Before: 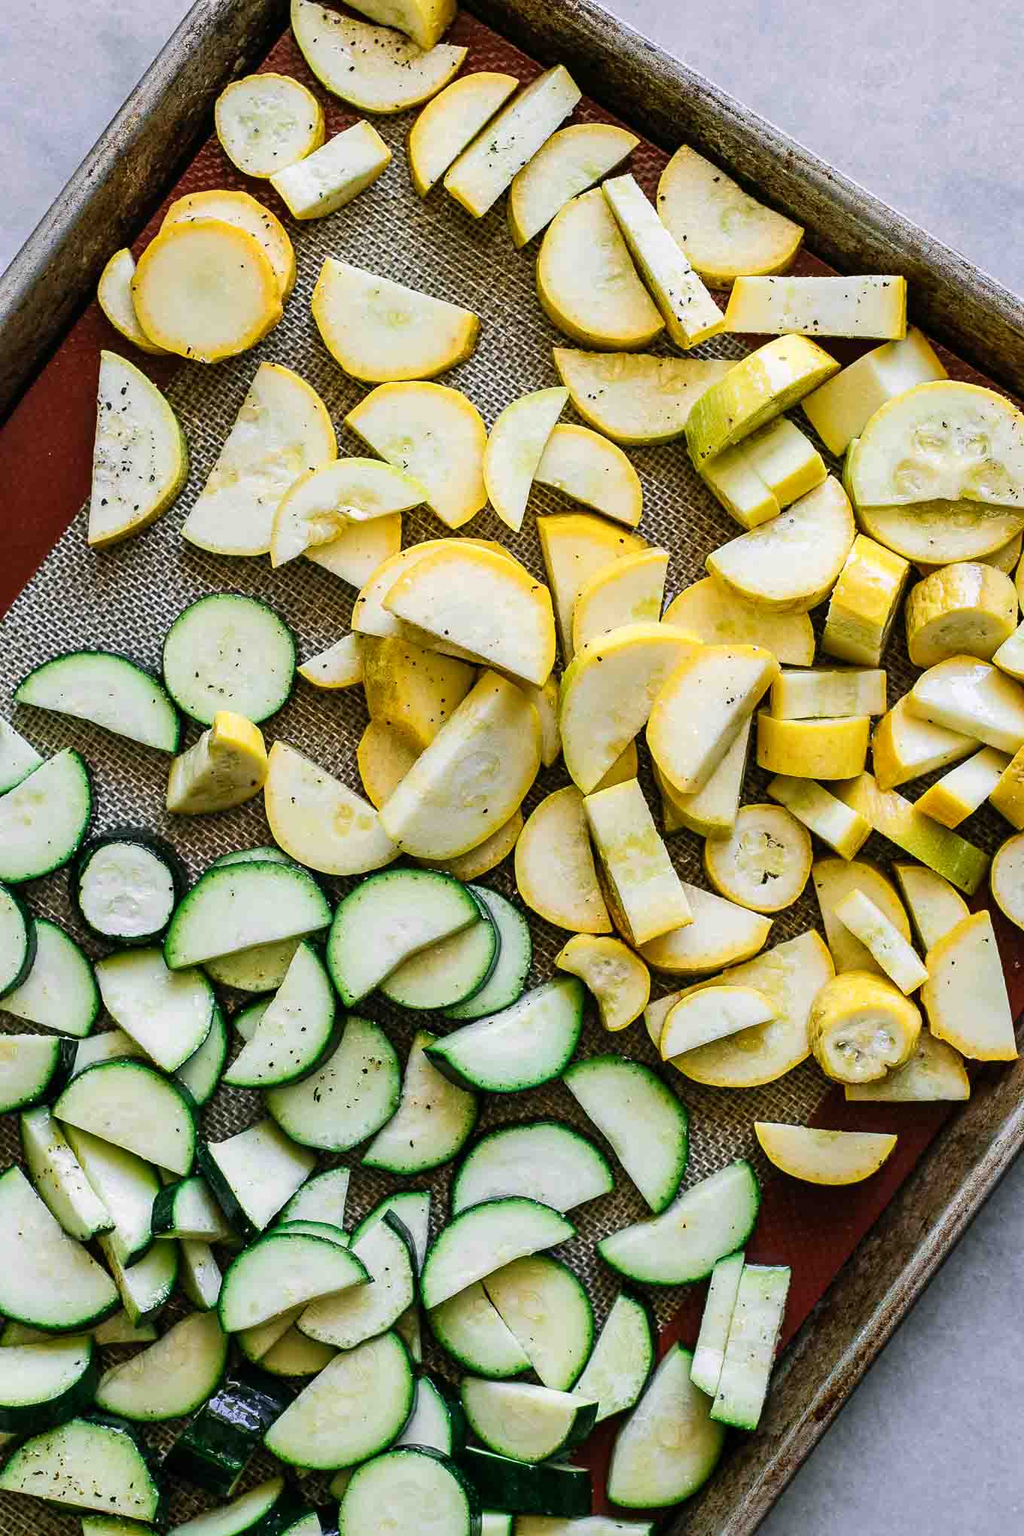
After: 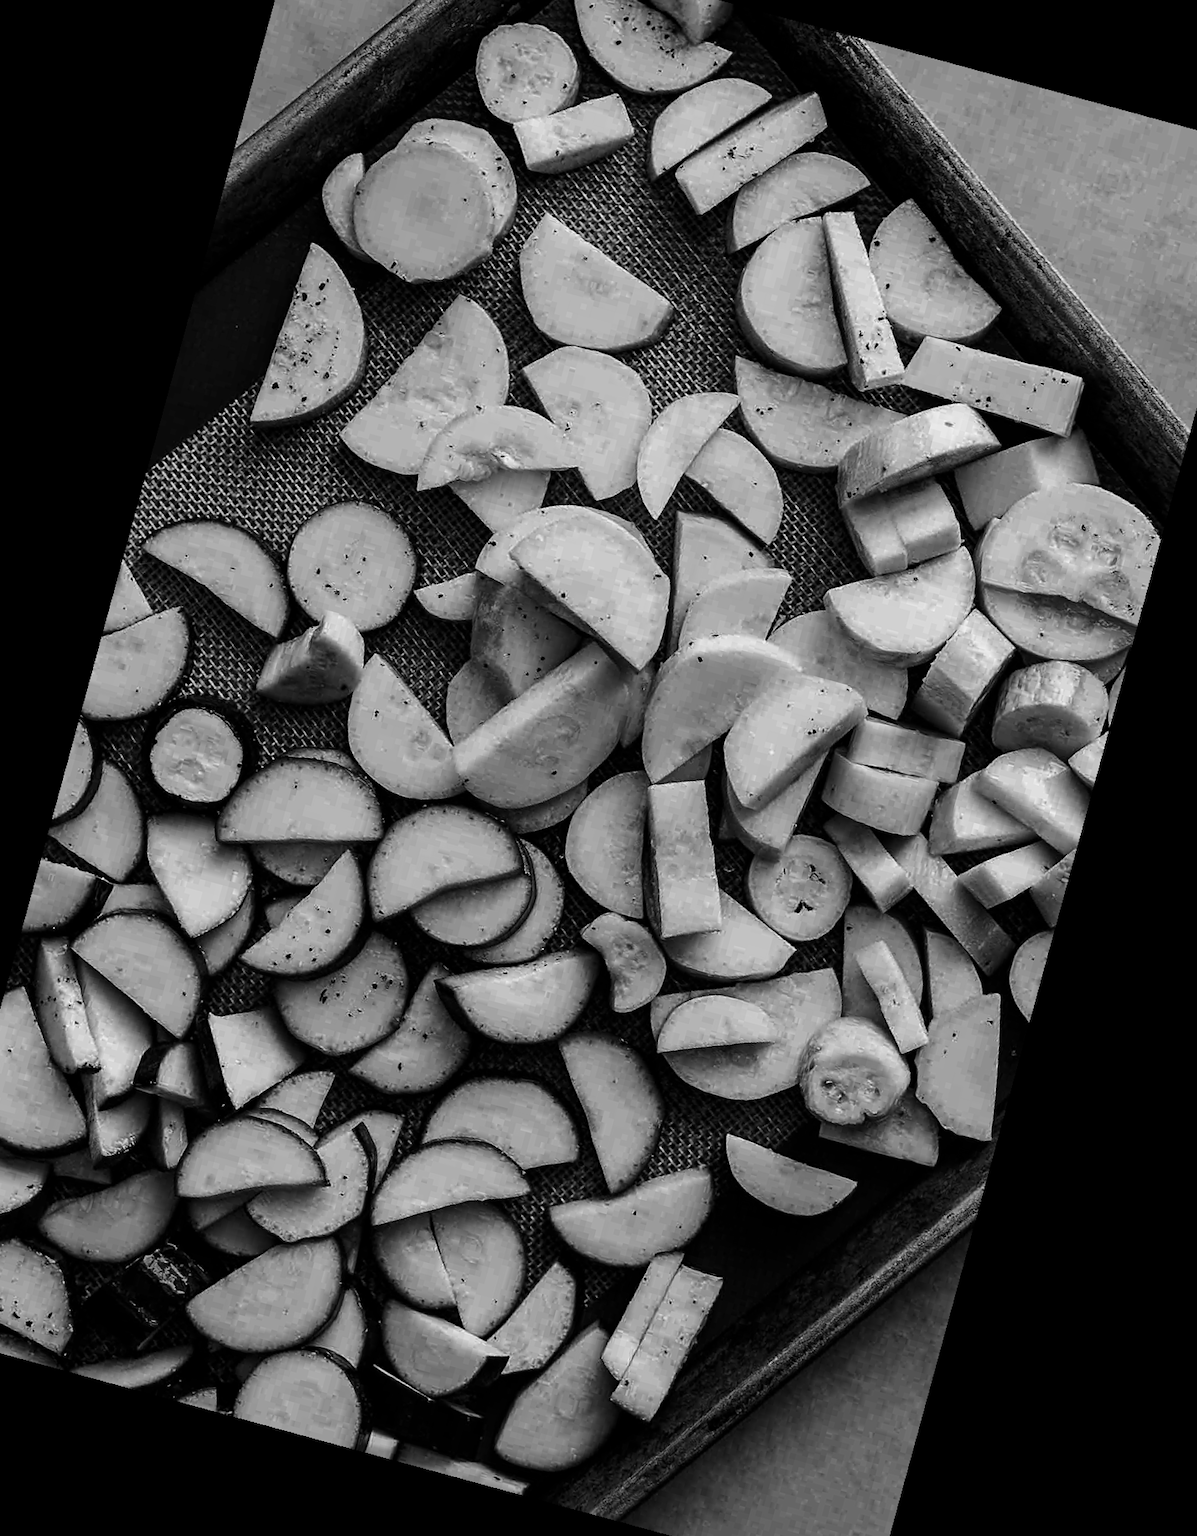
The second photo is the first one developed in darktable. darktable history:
crop and rotate: angle -1.96°, left 3.097%, top 4.154%, right 1.586%, bottom 0.529%
contrast brightness saturation: contrast -0.03, brightness -0.59, saturation -1
rotate and perspective: rotation 13.27°, automatic cropping off
